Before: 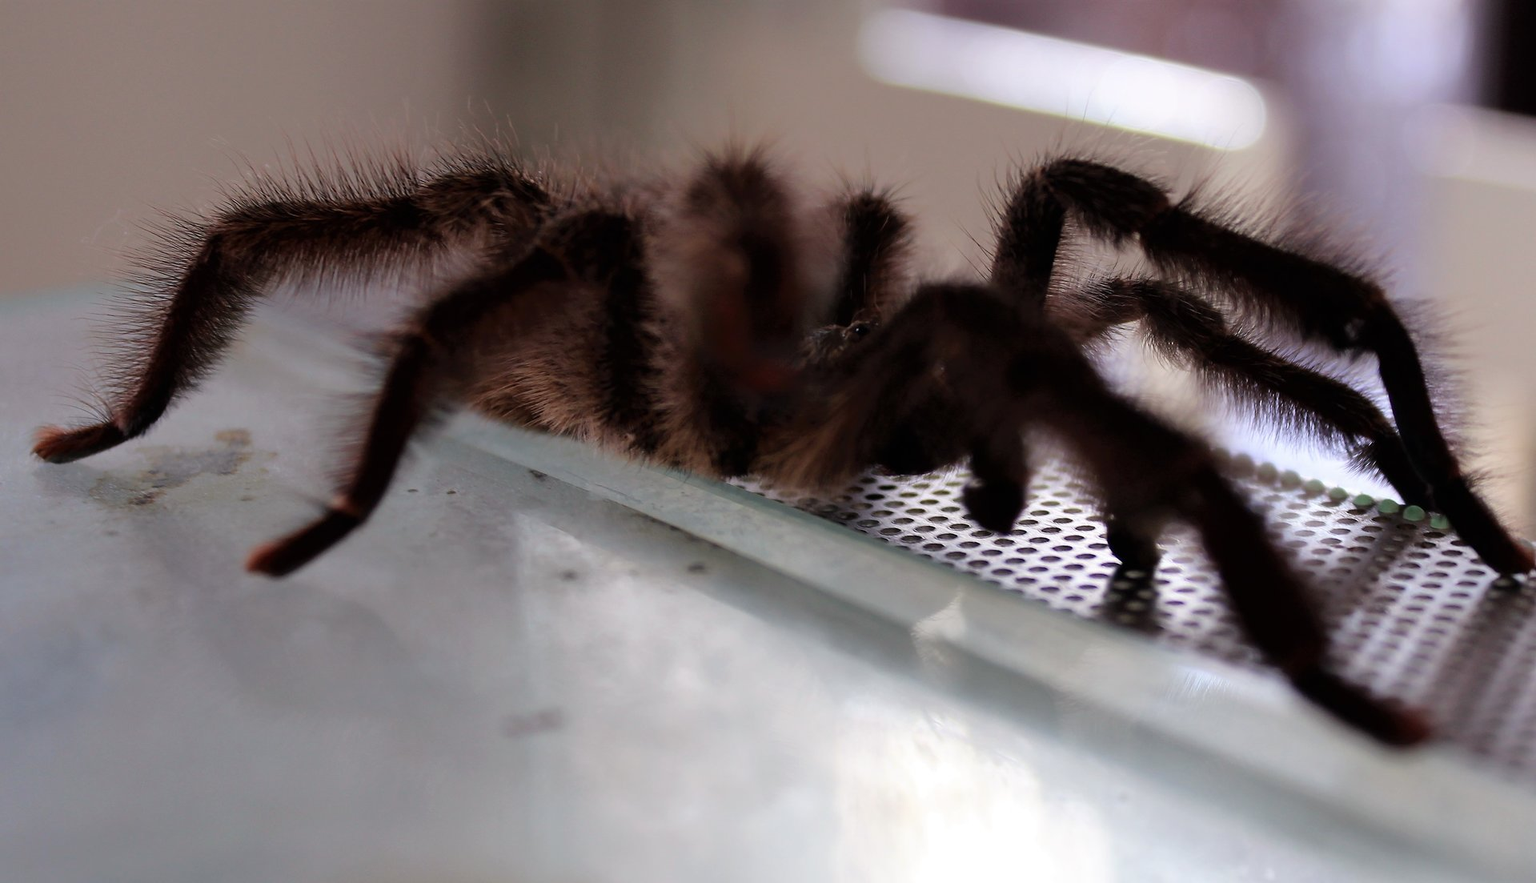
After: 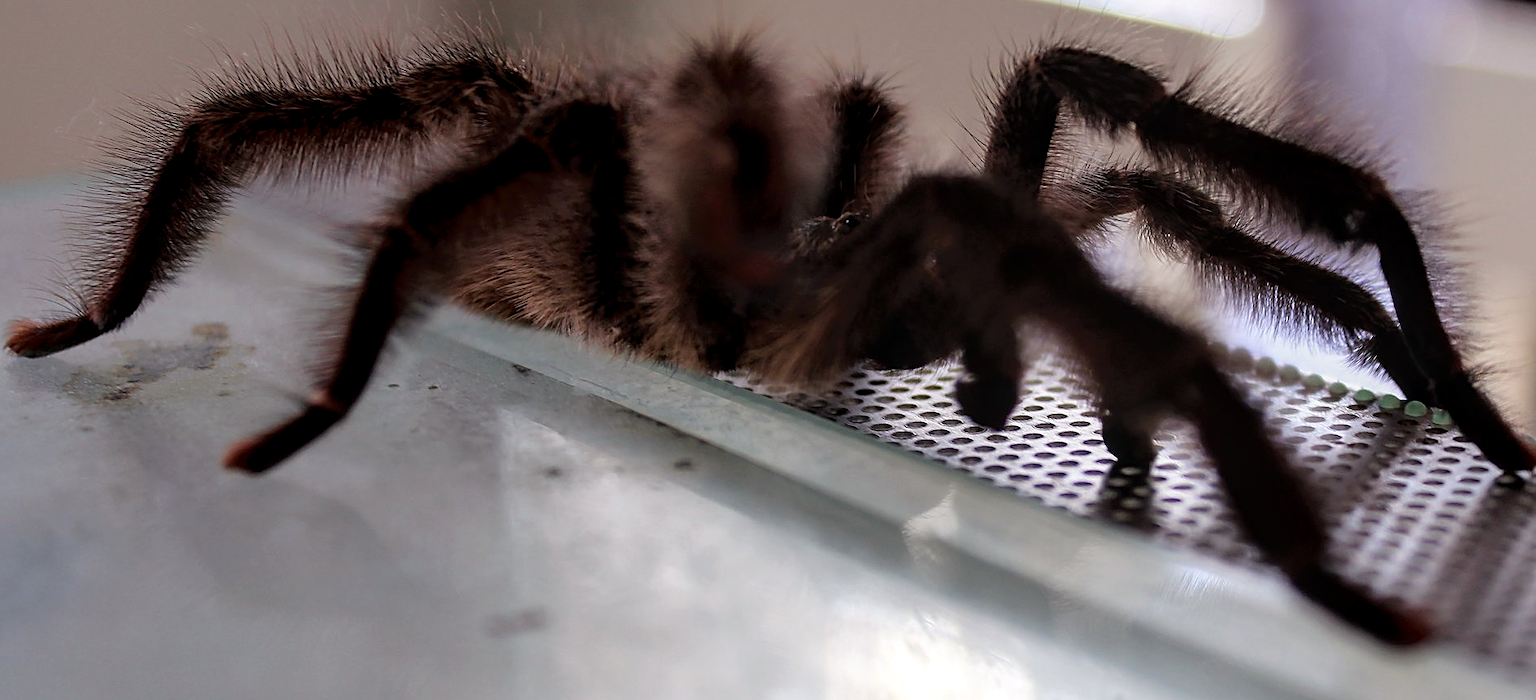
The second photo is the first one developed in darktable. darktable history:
color balance rgb: perceptual saturation grading › global saturation 0.611%
local contrast: on, module defaults
crop and rotate: left 1.797%, top 12.803%, right 0.197%, bottom 9.442%
sharpen: on, module defaults
